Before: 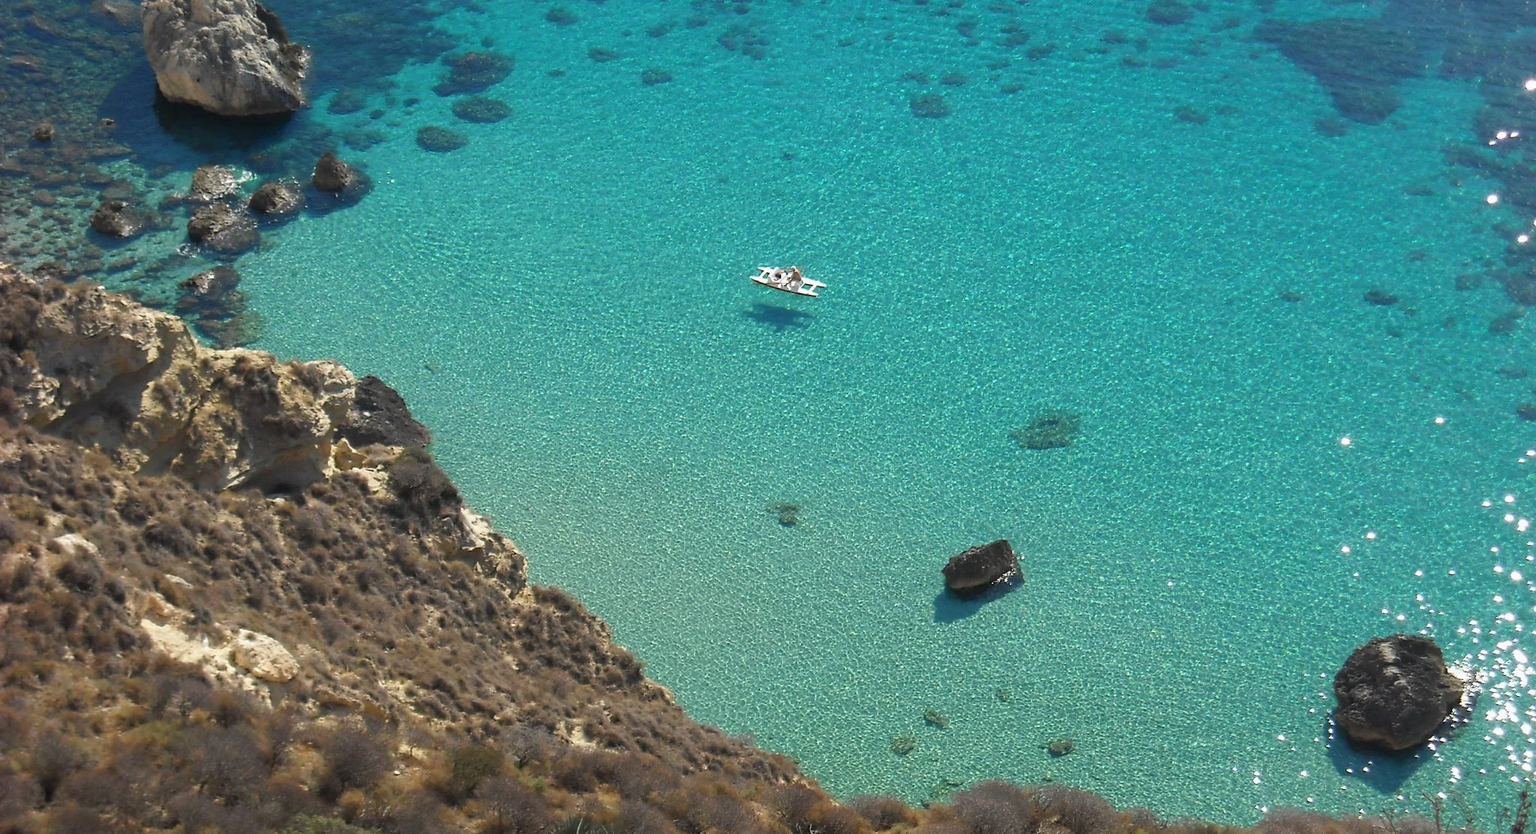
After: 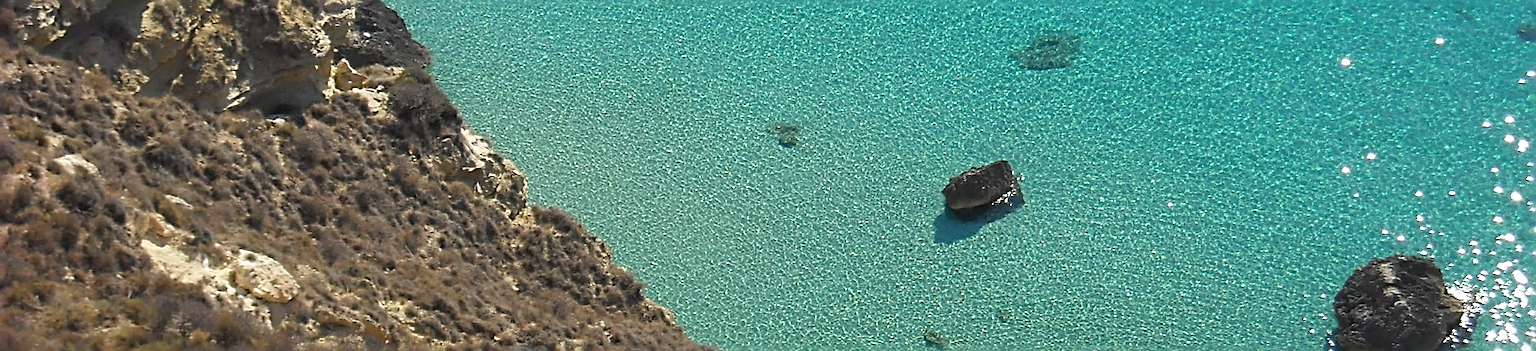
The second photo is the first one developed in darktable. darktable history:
crop: top 45.551%, bottom 12.262%
sharpen: radius 2.817, amount 0.715
